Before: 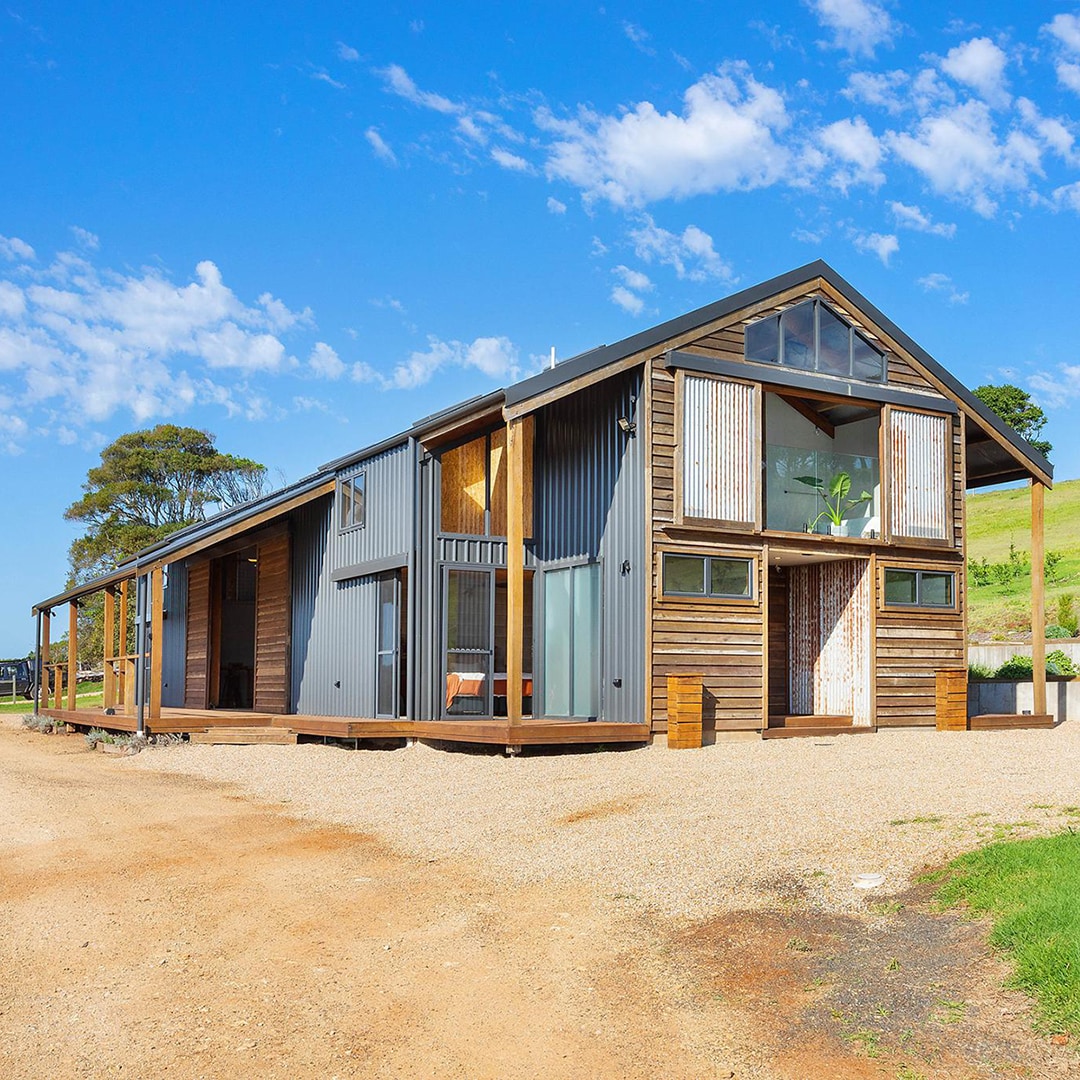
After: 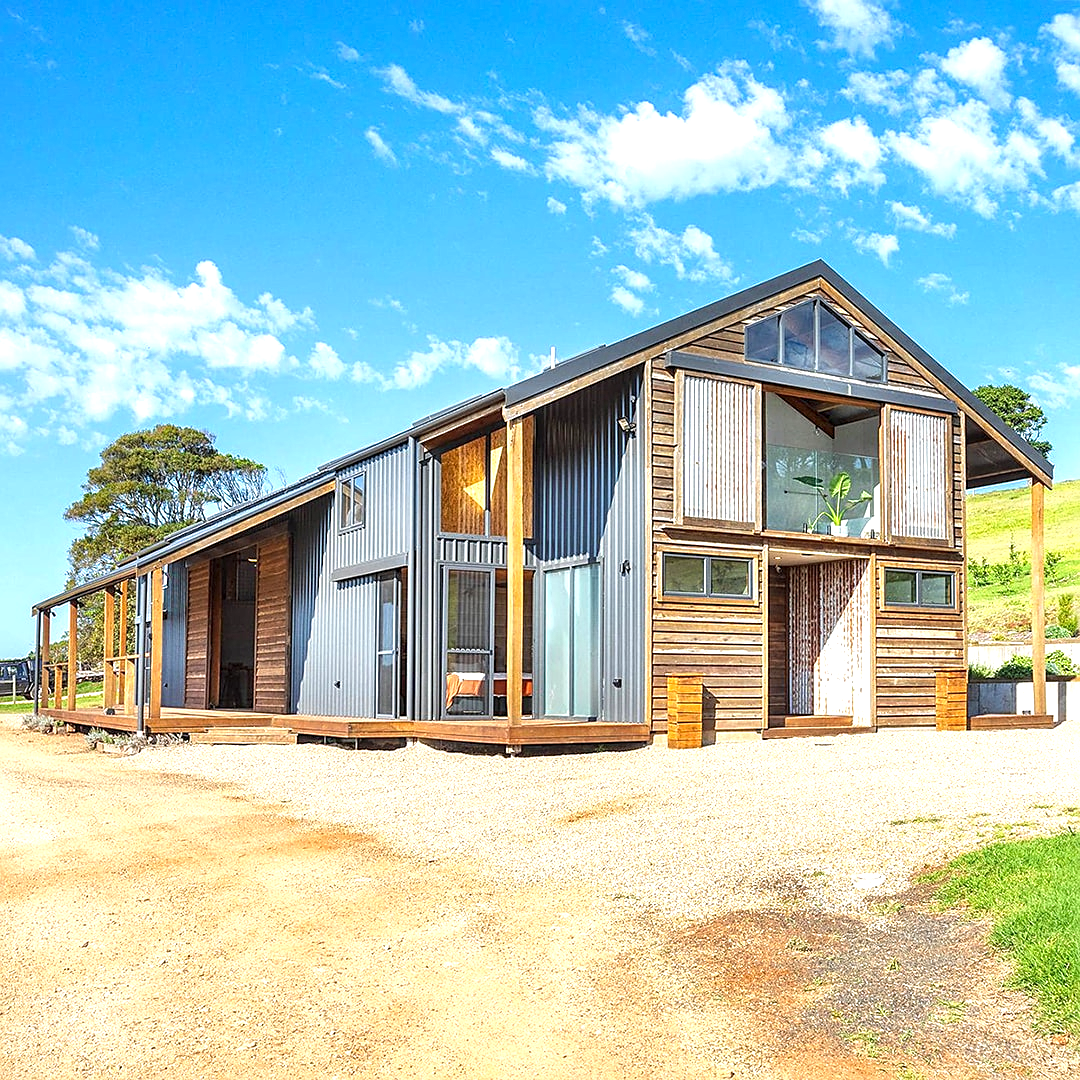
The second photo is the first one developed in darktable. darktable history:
local contrast: detail 130%
exposure: exposure 0.734 EV, compensate highlight preservation false
sharpen: on, module defaults
